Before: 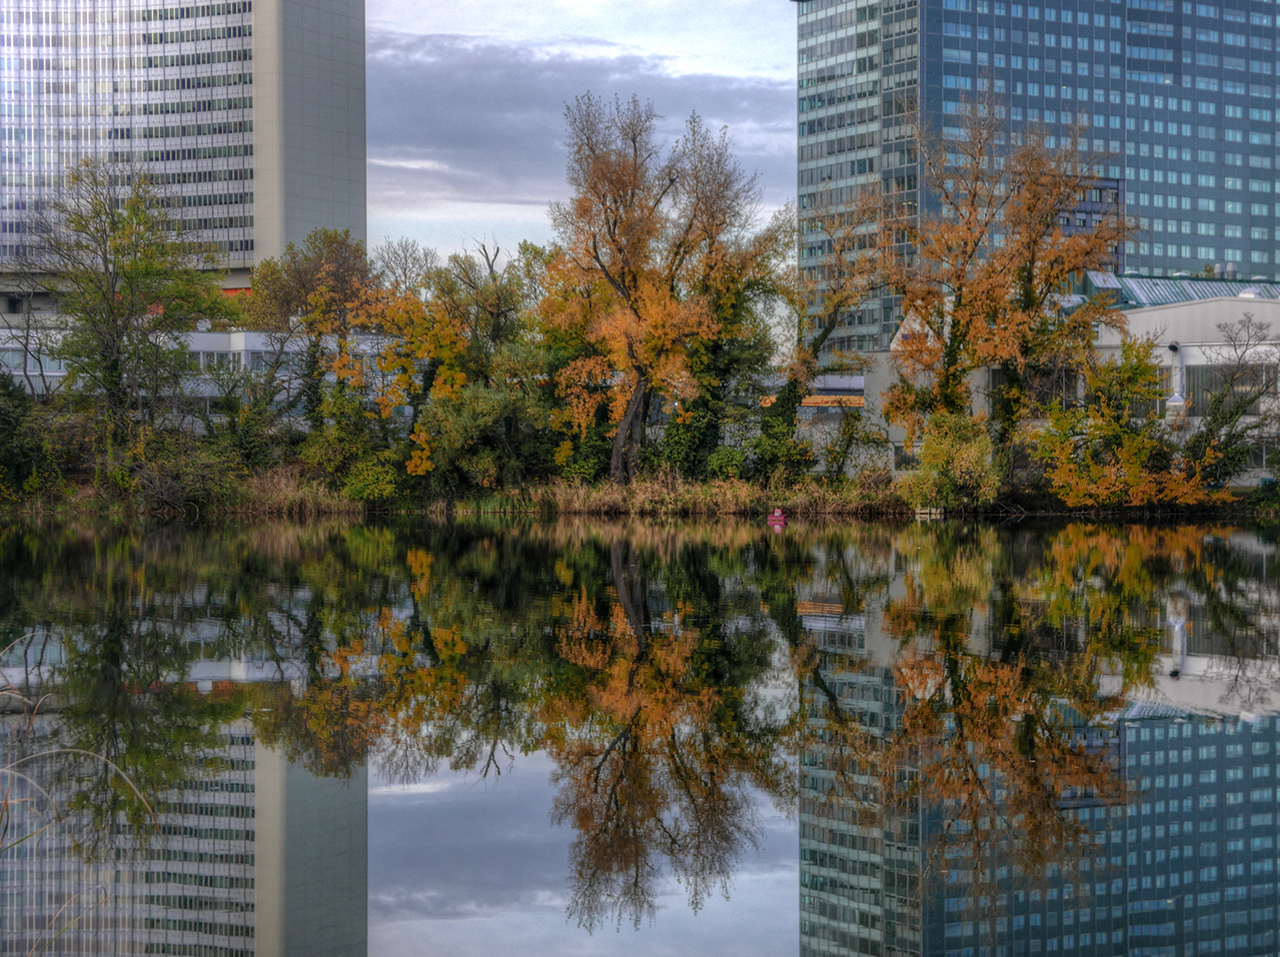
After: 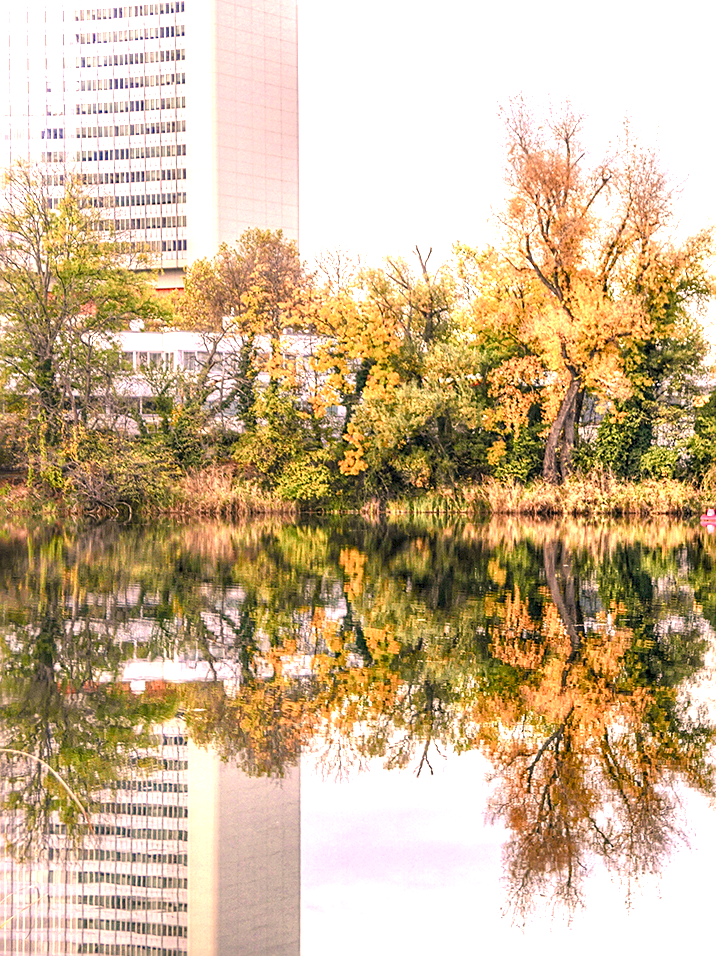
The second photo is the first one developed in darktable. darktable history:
sharpen: on, module defaults
exposure: black level correction 0, exposure 0.702 EV, compensate exposure bias true, compensate highlight preservation false
color correction: highlights a* 20.47, highlights b* 19.48
crop: left 5.292%, right 38.694%
color balance rgb: perceptual saturation grading › global saturation 20%, perceptual saturation grading › highlights -49.187%, perceptual saturation grading › shadows 25.198%, global vibrance 9.888%
